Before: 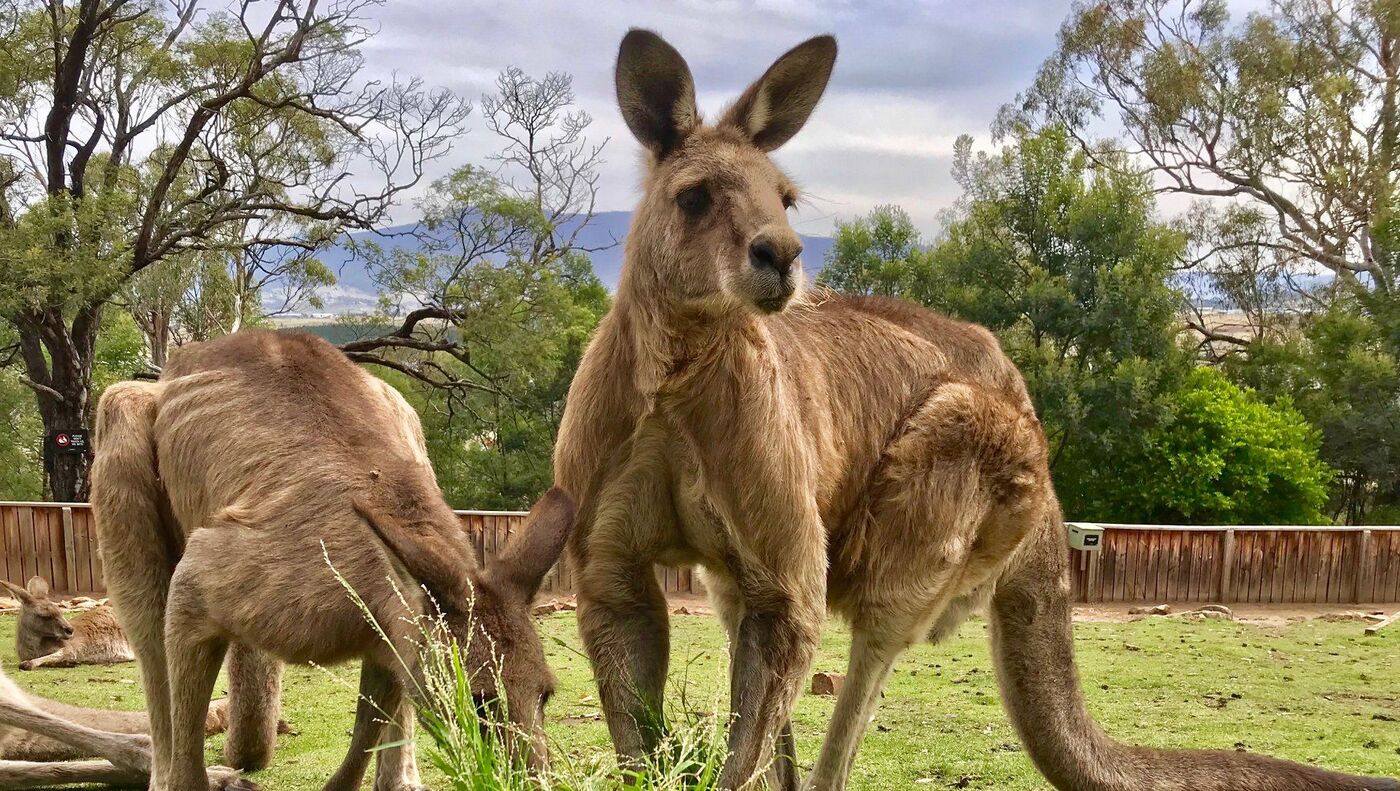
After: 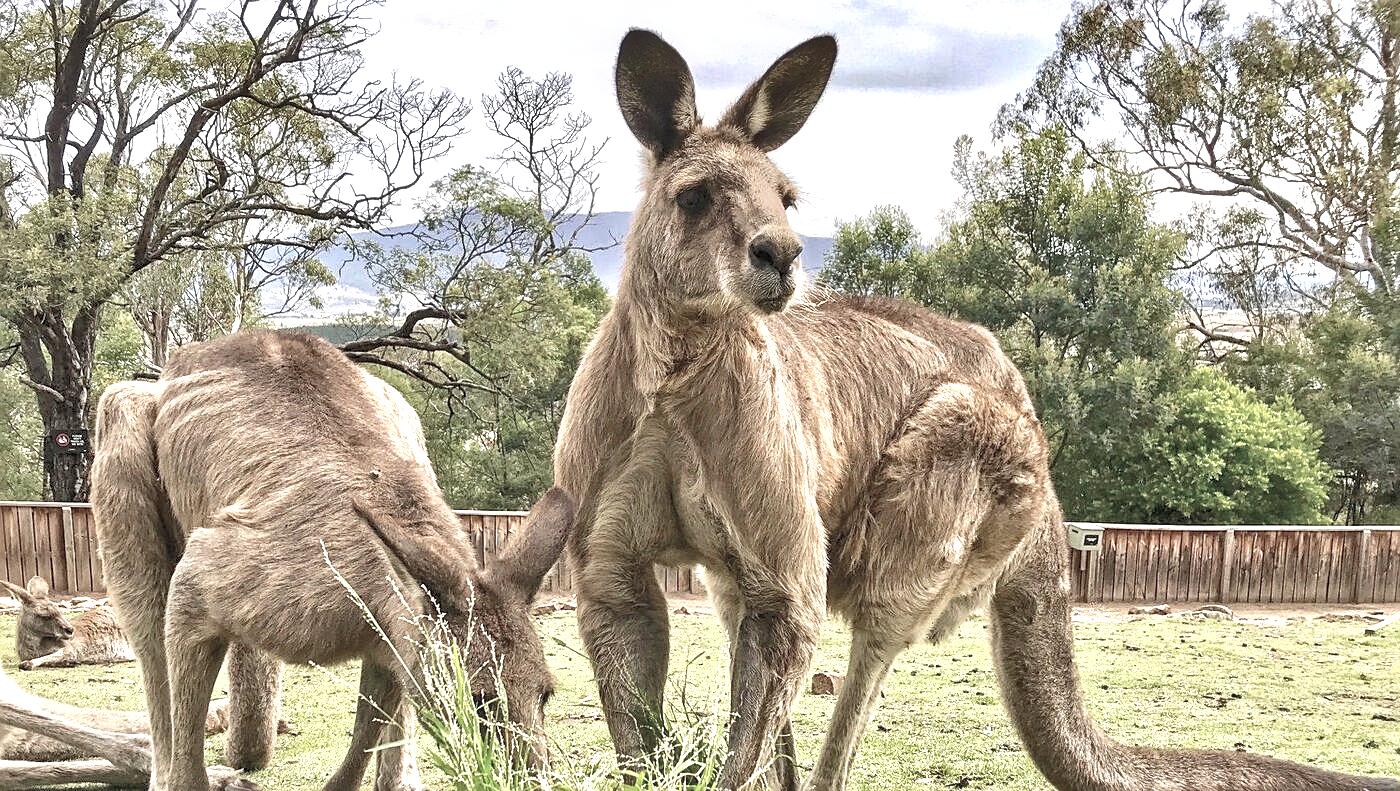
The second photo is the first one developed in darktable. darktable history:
sharpen: on, module defaults
contrast brightness saturation: brightness 0.184, saturation -0.491
tone equalizer: -8 EV -0.578 EV, edges refinement/feathering 500, mask exposure compensation -1.57 EV, preserve details no
exposure: black level correction 0, exposure 0.893 EV, compensate highlight preservation false
local contrast: on, module defaults
shadows and highlights: highlights color adjustment 55.98%, low approximation 0.01, soften with gaussian
